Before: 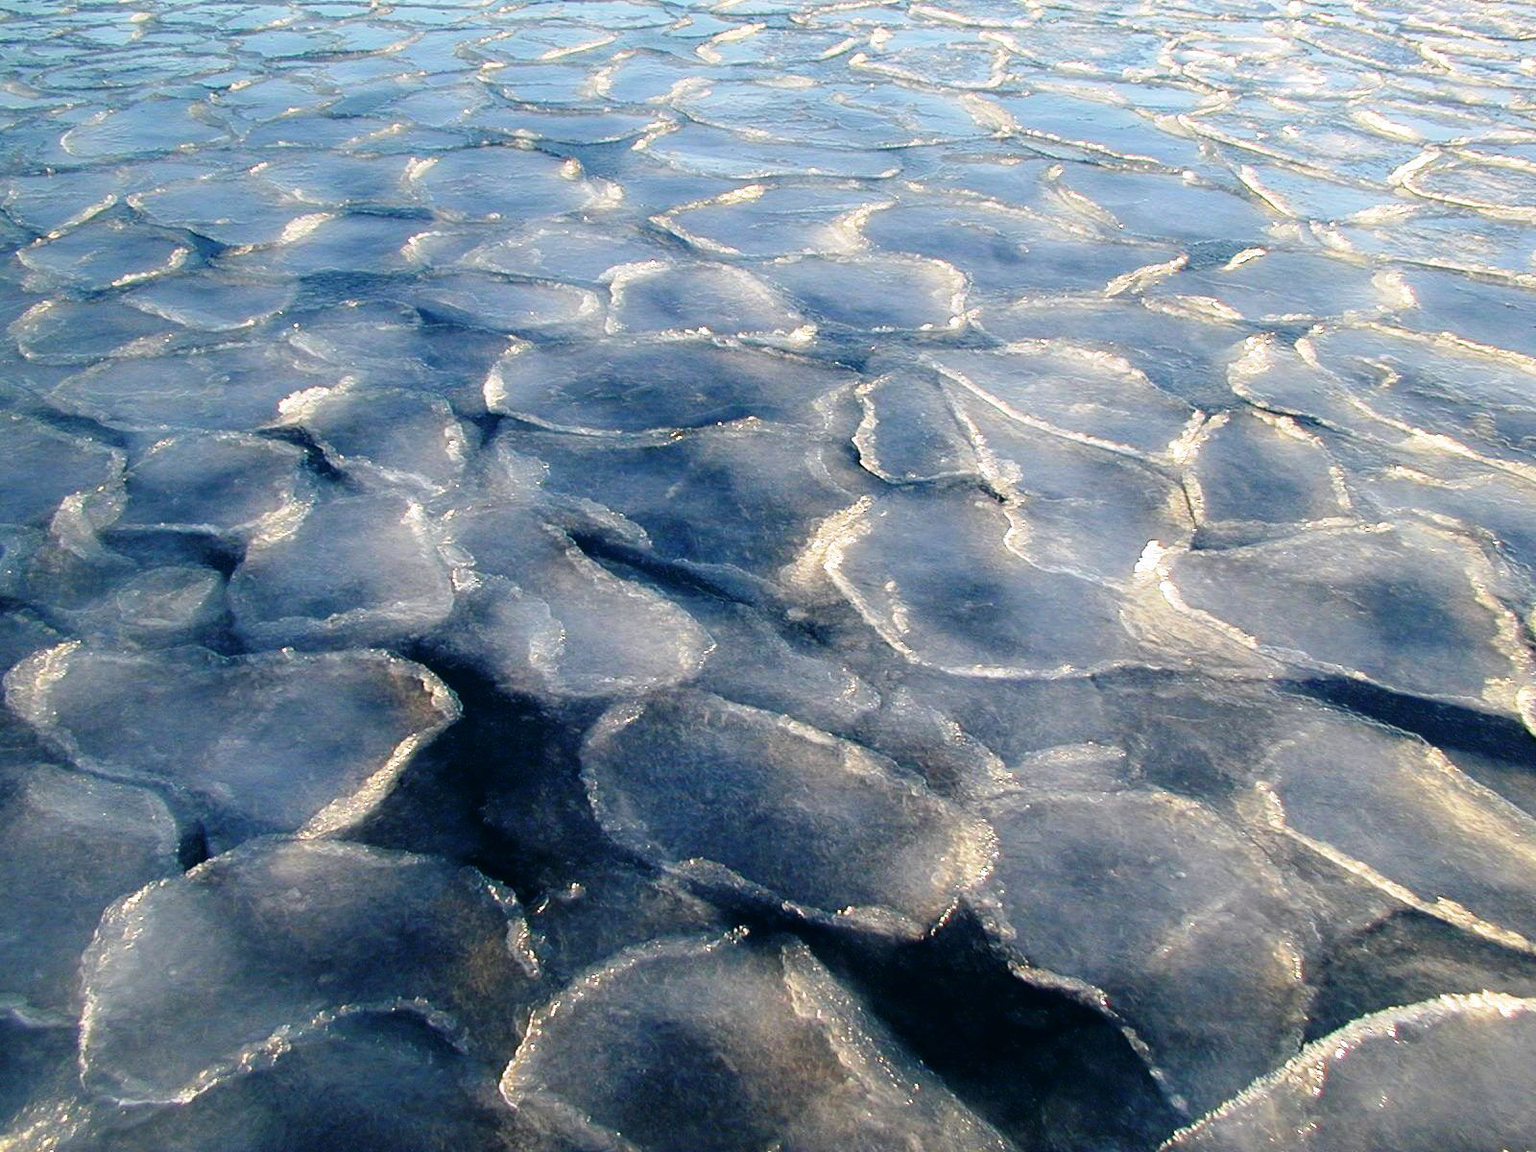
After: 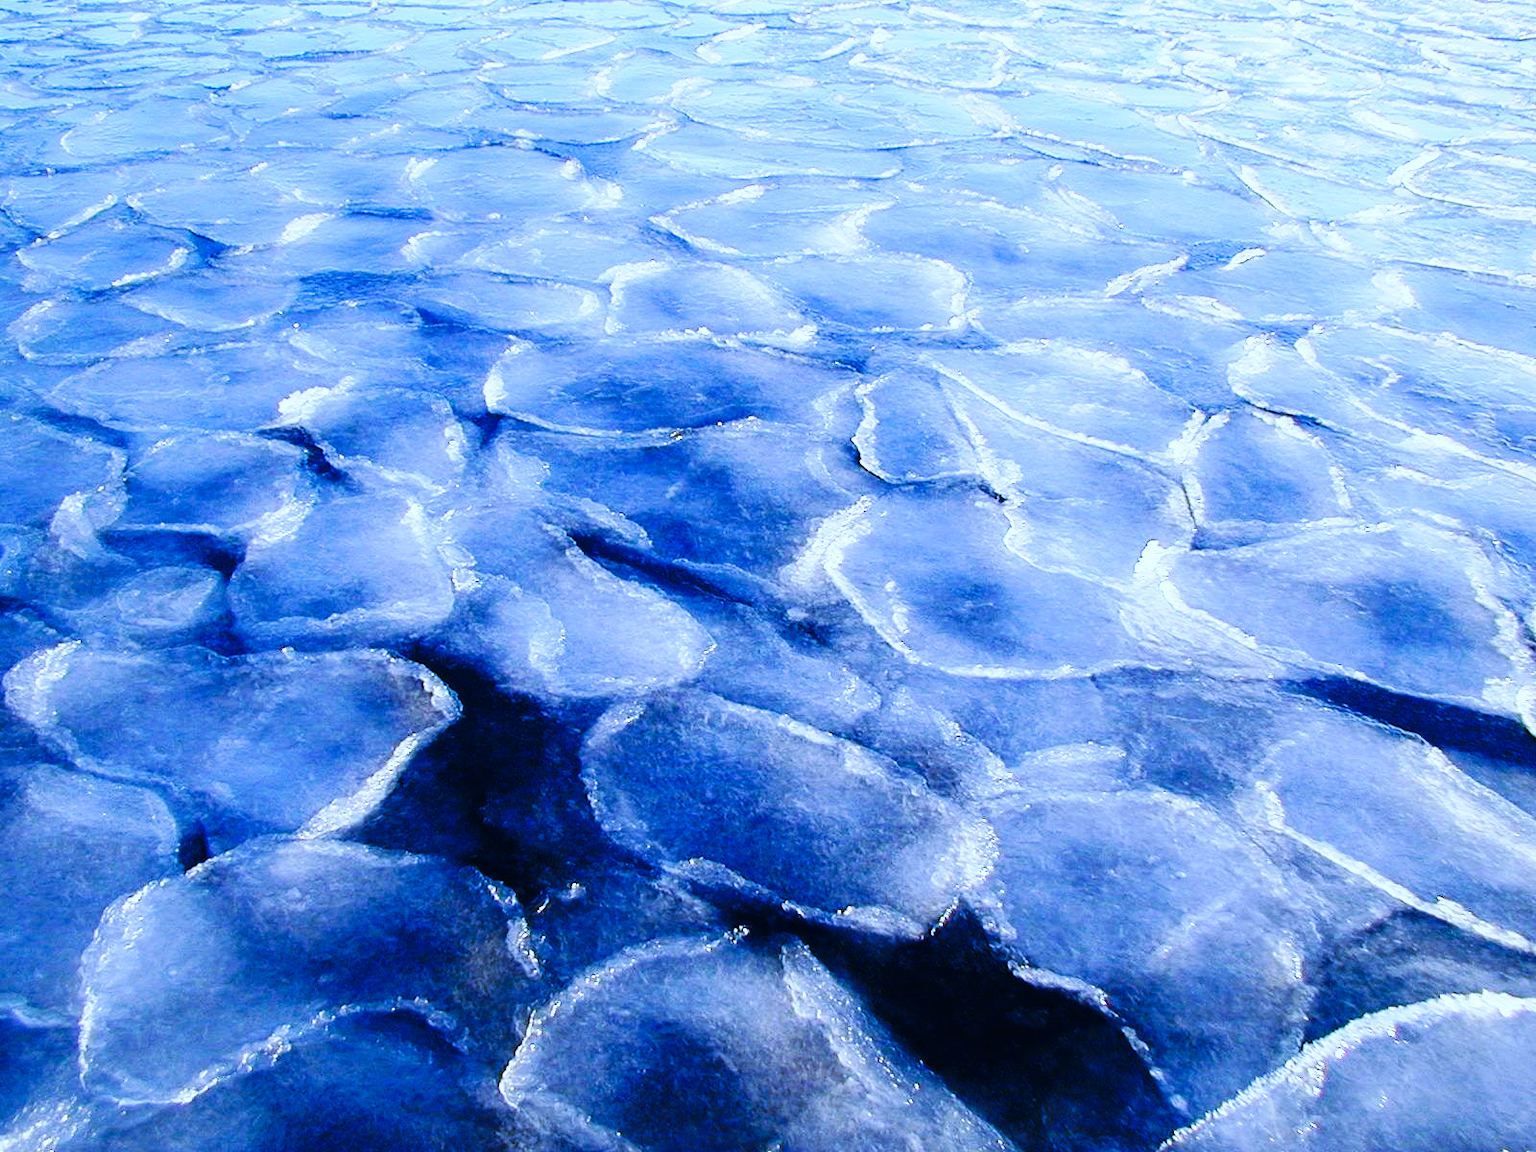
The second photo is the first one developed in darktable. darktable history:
white balance: red 0.766, blue 1.537
base curve: curves: ch0 [(0, 0) (0.032, 0.025) (0.121, 0.166) (0.206, 0.329) (0.605, 0.79) (1, 1)], preserve colors none
